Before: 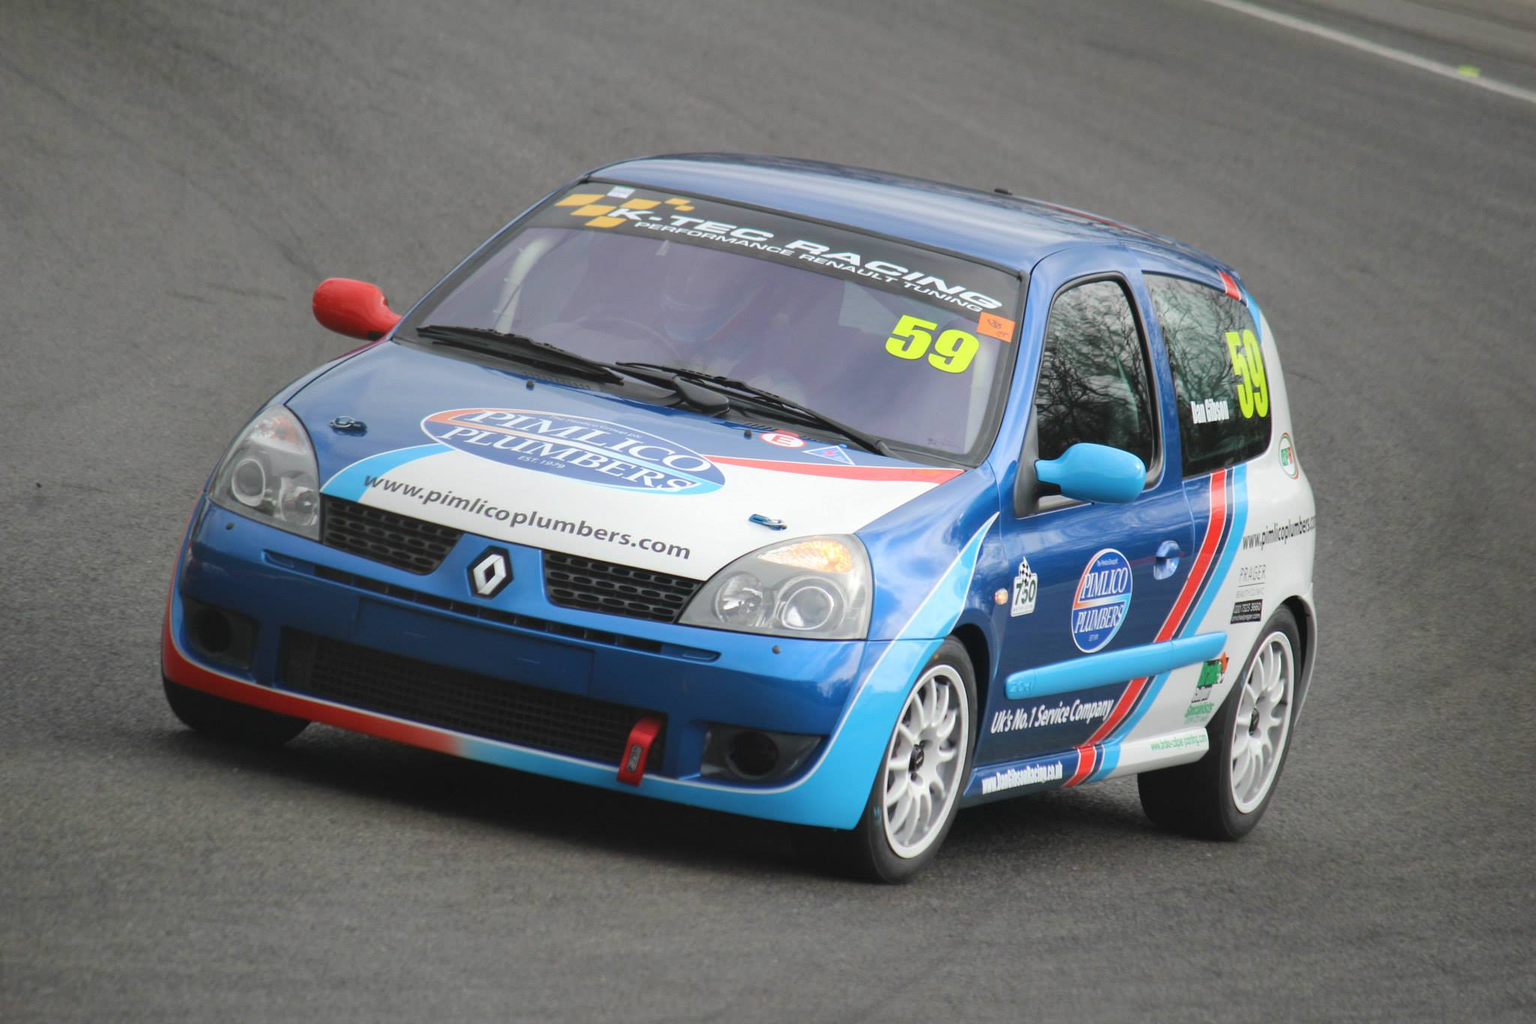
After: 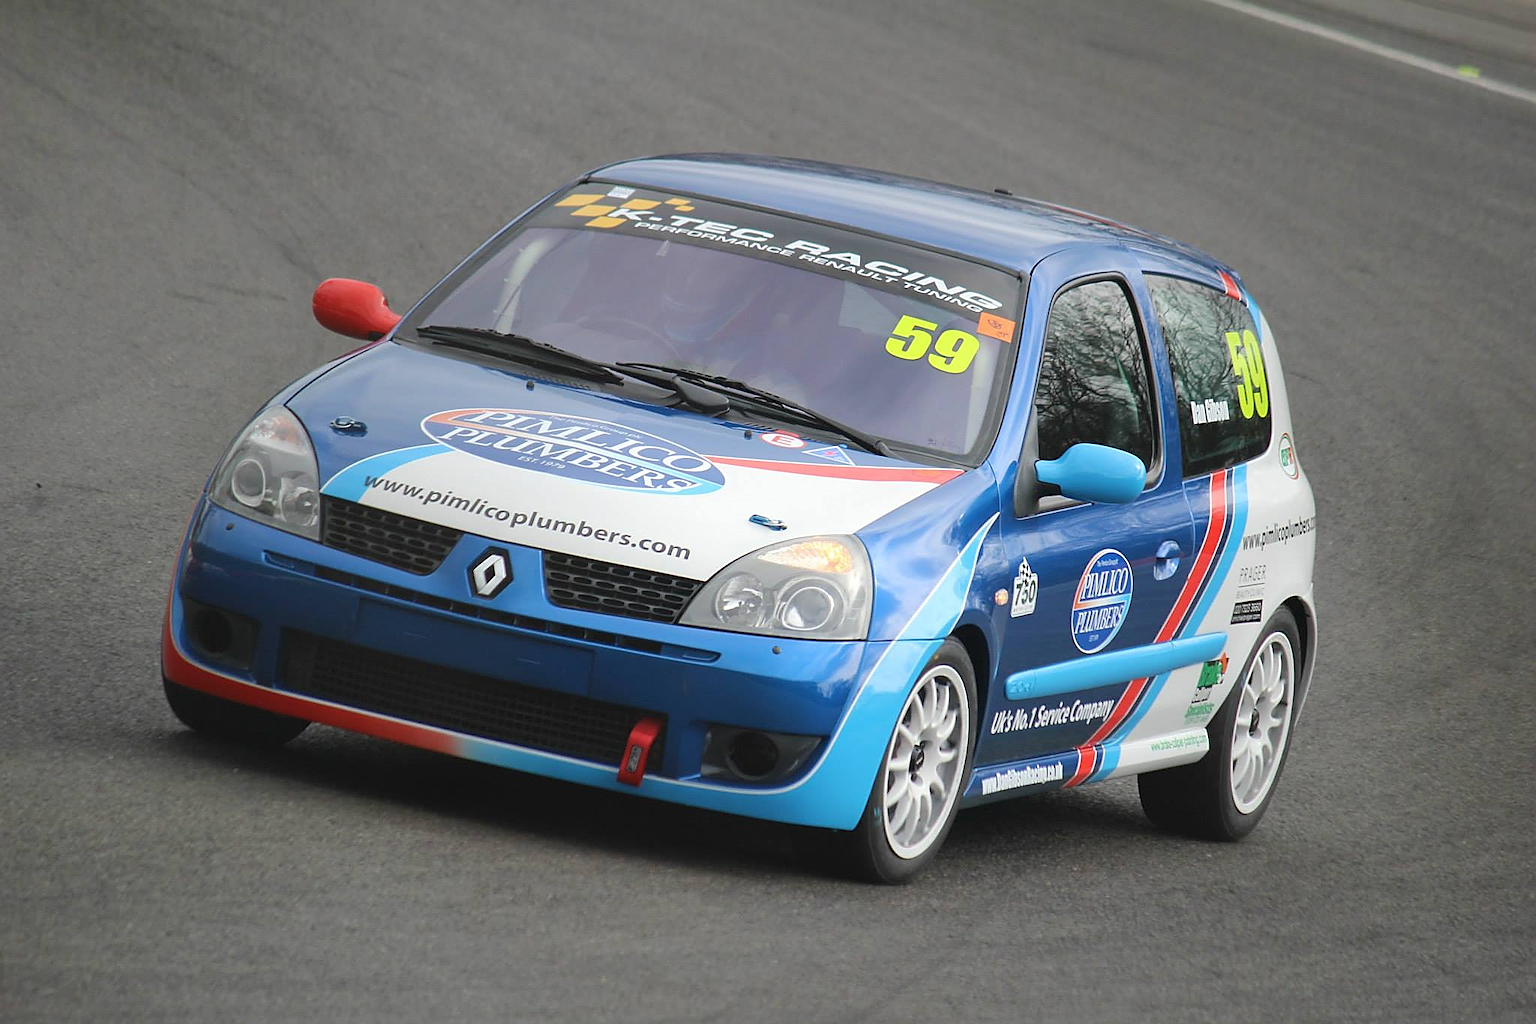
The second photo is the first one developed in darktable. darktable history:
sharpen: radius 1.373, amount 1.248, threshold 0.66
